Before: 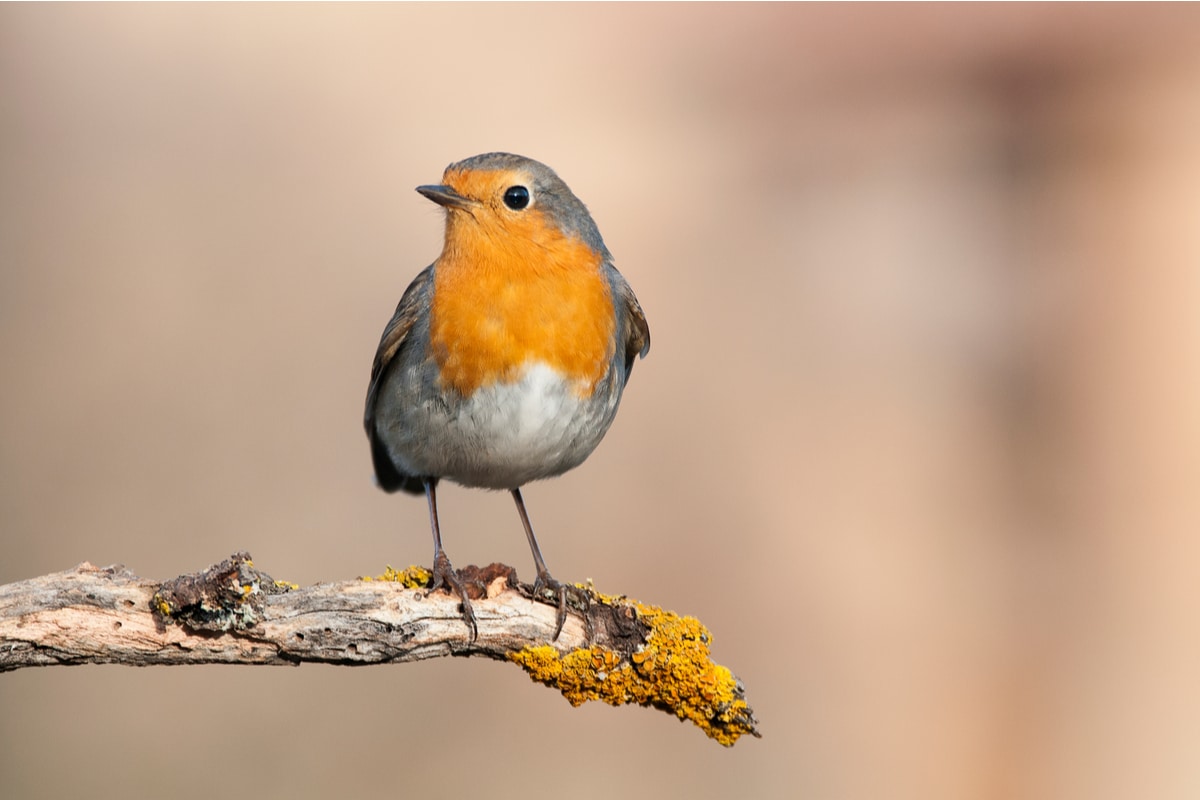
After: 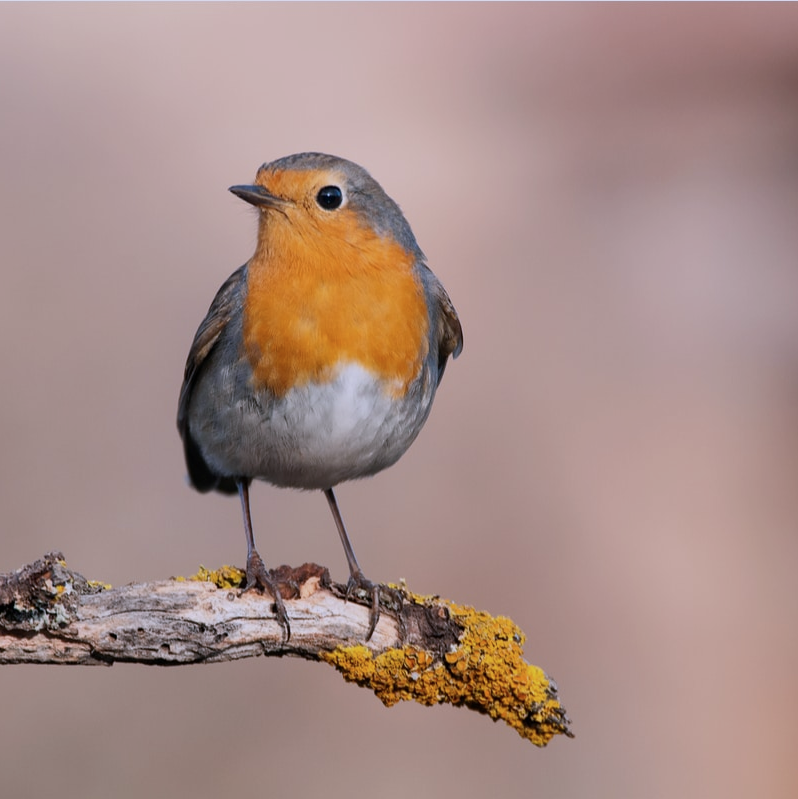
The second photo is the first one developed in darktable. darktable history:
crop and rotate: left 15.63%, right 17.791%
exposure: exposure -0.49 EV, compensate exposure bias true, compensate highlight preservation false
color calibration: illuminant custom, x 0.363, y 0.385, temperature 4522.16 K
